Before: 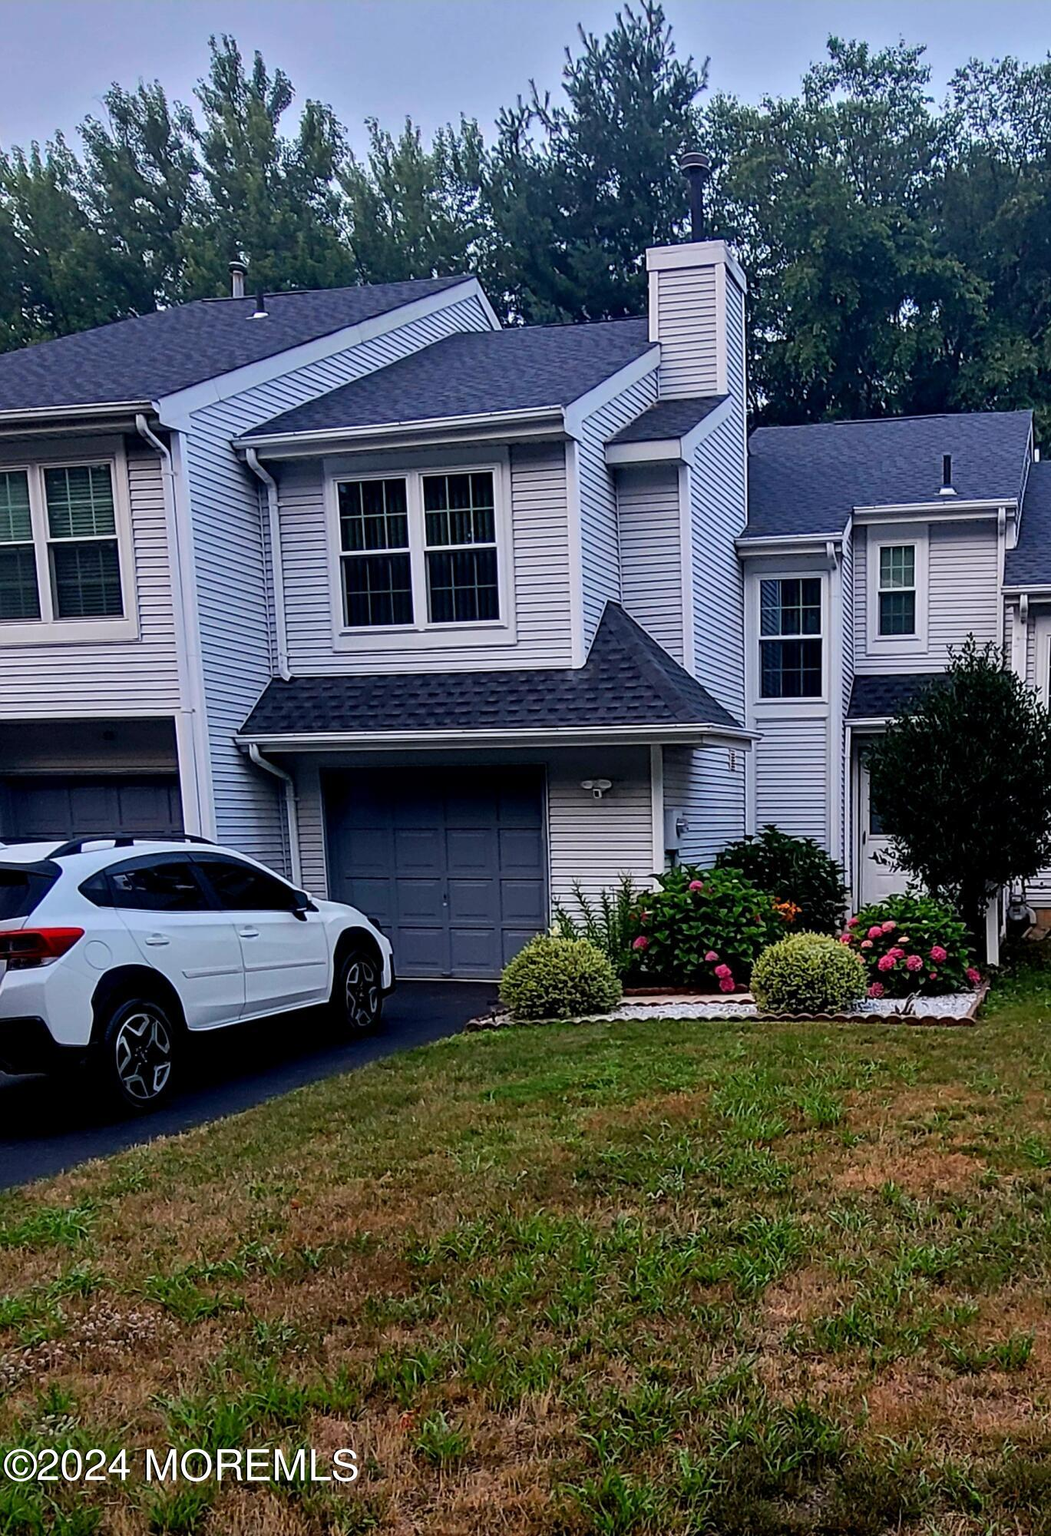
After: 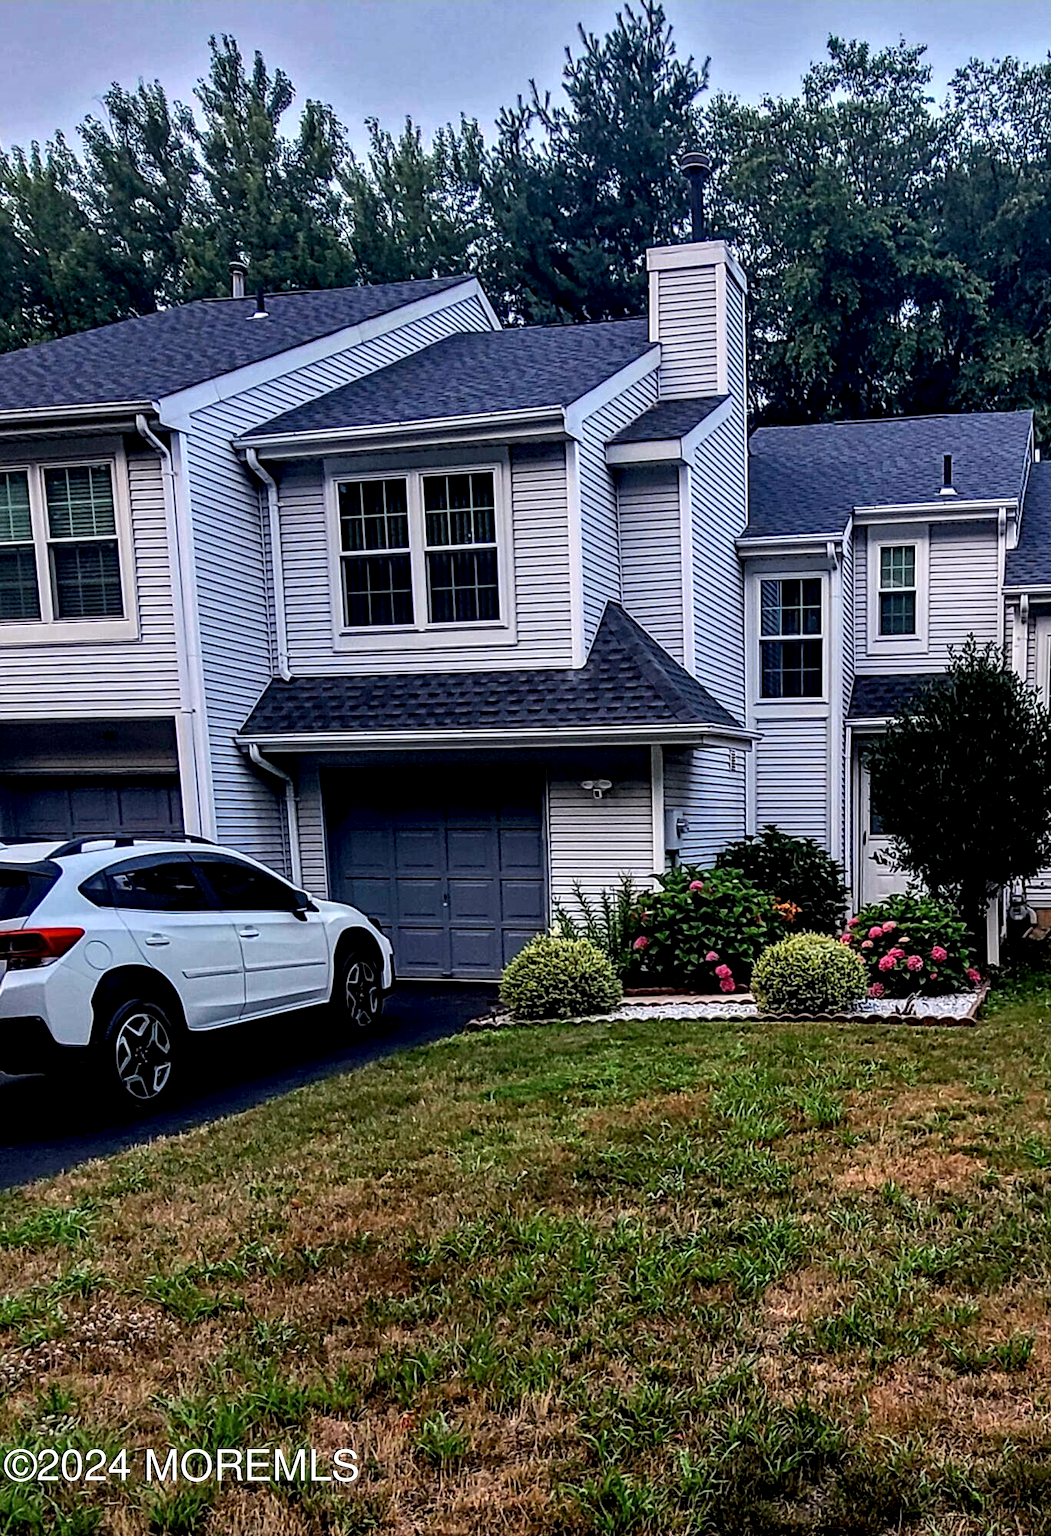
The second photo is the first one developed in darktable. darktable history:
local contrast: highlights 65%, shadows 54%, detail 169%, midtone range 0.512
haze removal: compatibility mode true, adaptive false
